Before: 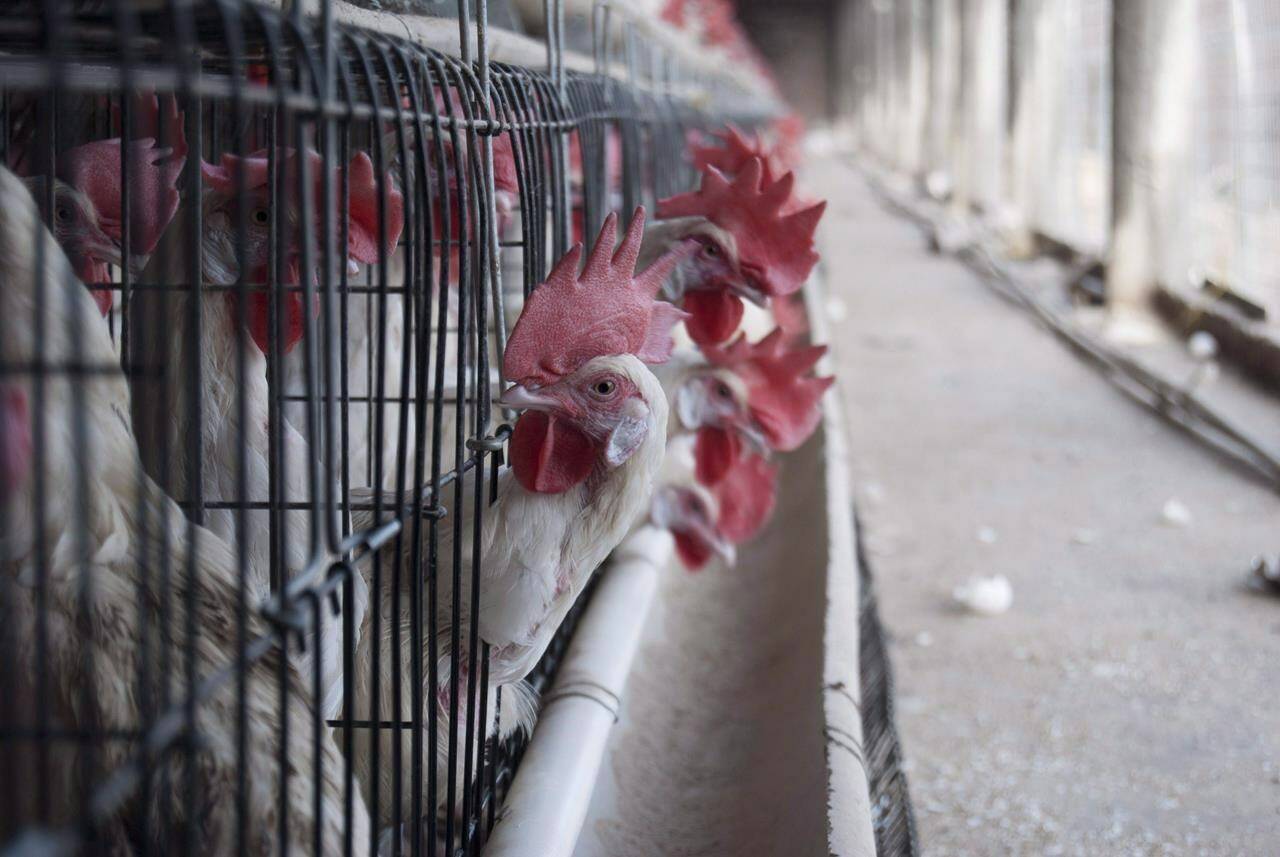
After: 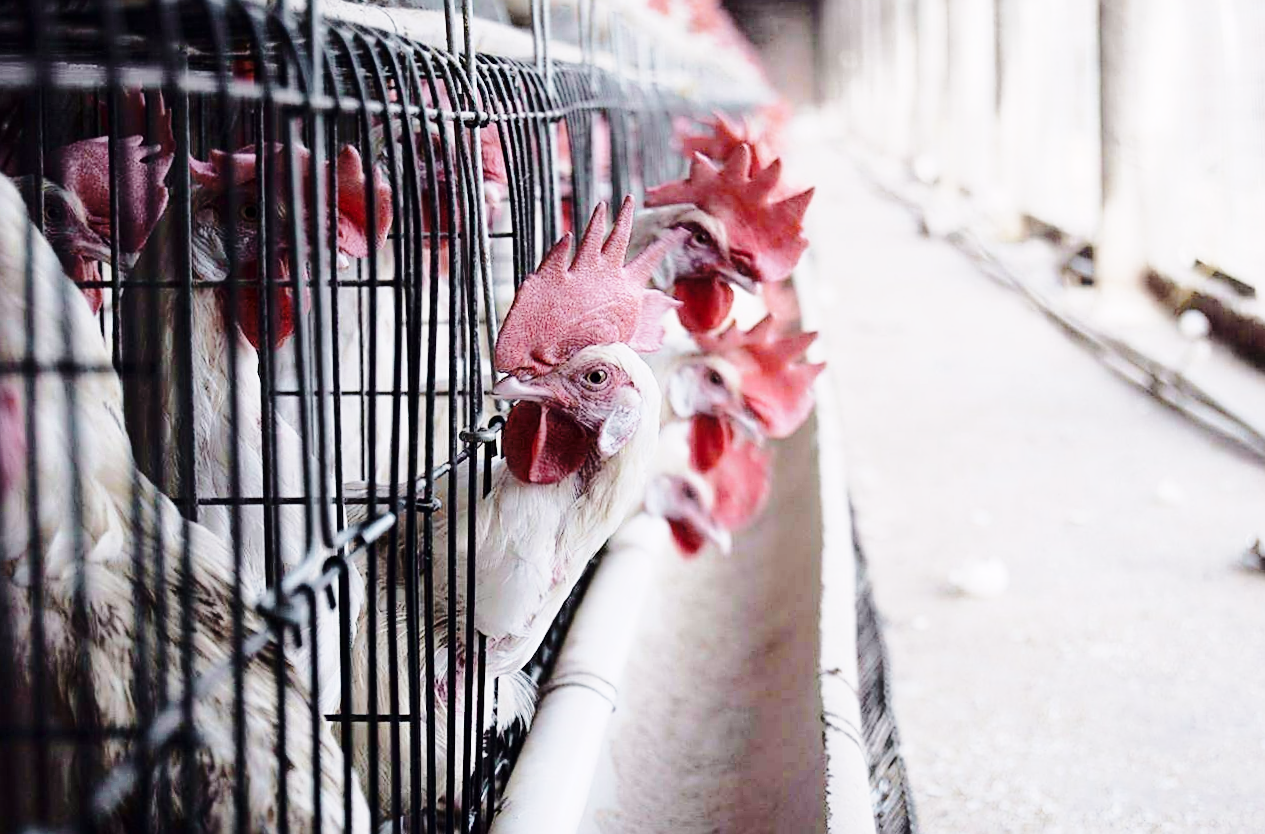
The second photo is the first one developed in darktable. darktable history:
sharpen: on, module defaults
tone curve: curves: ch0 [(0, 0) (0.052, 0.018) (0.236, 0.207) (0.41, 0.417) (0.485, 0.518) (0.54, 0.584) (0.625, 0.666) (0.845, 0.828) (0.994, 0.964)]; ch1 [(0, 0) (0.136, 0.146) (0.317, 0.34) (0.382, 0.408) (0.434, 0.441) (0.472, 0.479) (0.498, 0.501) (0.557, 0.558) (0.616, 0.59) (0.739, 0.7) (1, 1)]; ch2 [(0, 0) (0.352, 0.403) (0.447, 0.466) (0.482, 0.482) (0.528, 0.526) (0.586, 0.577) (0.618, 0.621) (0.785, 0.747) (1, 1)], color space Lab, independent channels, preserve colors none
exposure: exposure 0.6 EV, compensate highlight preservation false
rotate and perspective: rotation -1°, crop left 0.011, crop right 0.989, crop top 0.025, crop bottom 0.975
base curve: curves: ch0 [(0, 0) (0.04, 0.03) (0.133, 0.232) (0.448, 0.748) (0.843, 0.968) (1, 1)], preserve colors none
